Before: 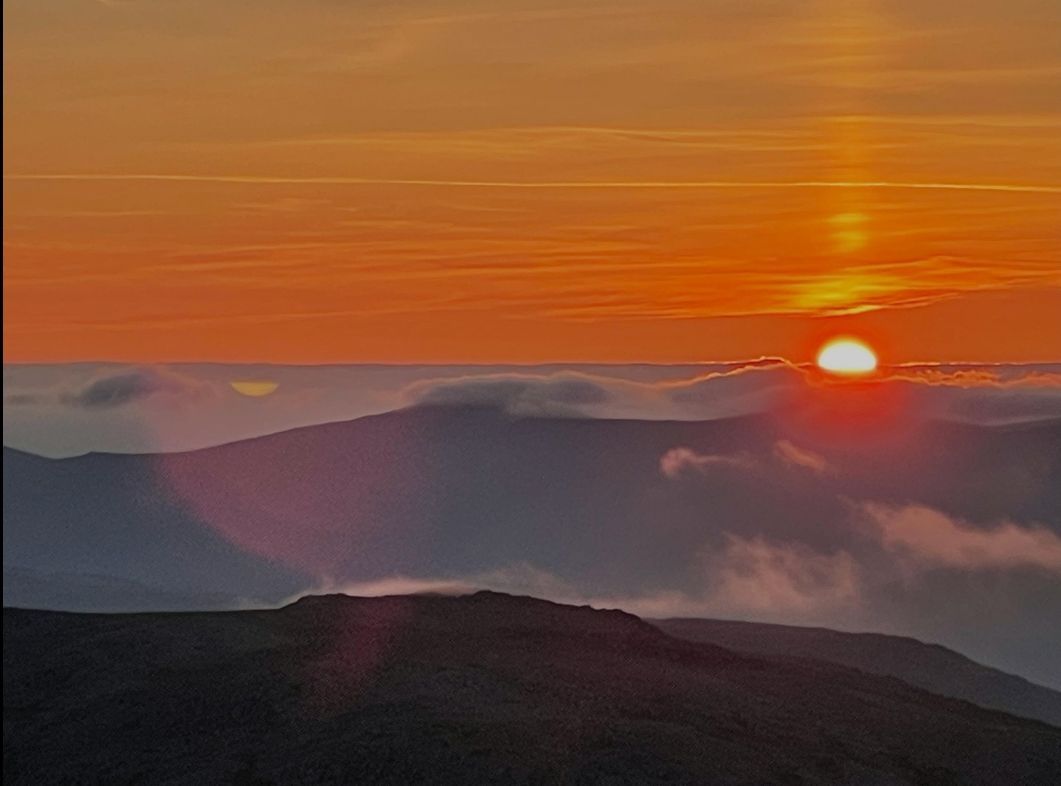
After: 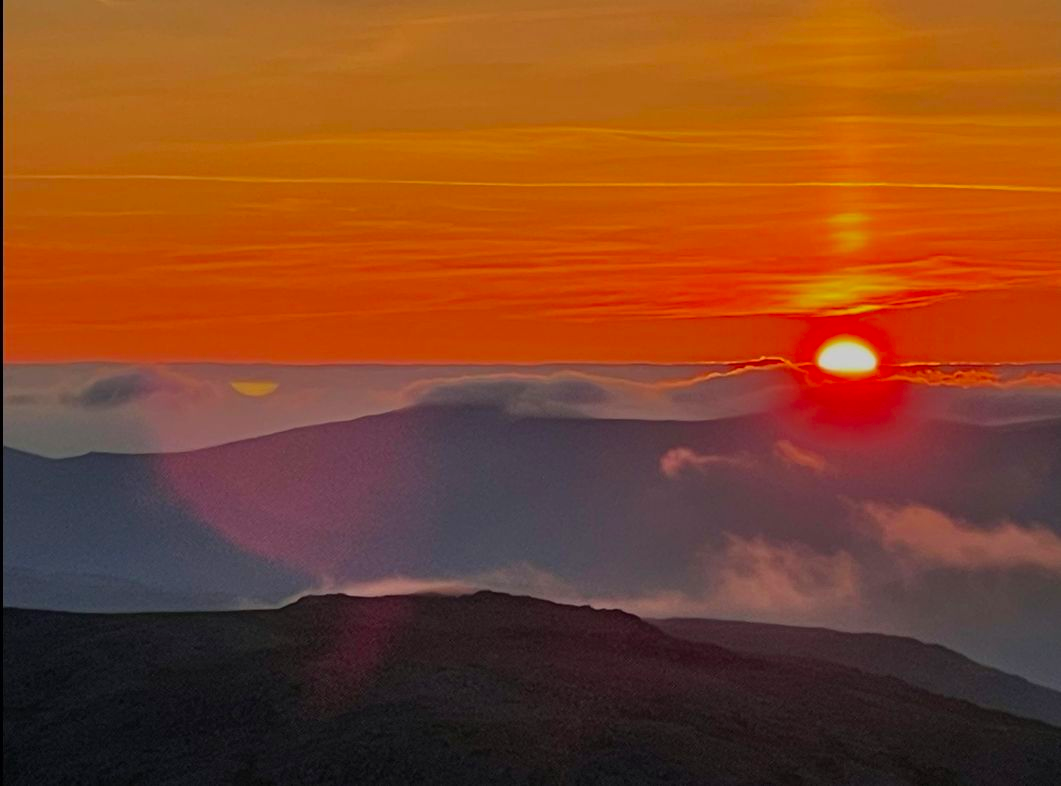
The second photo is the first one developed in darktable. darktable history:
contrast brightness saturation: brightness -0.017, saturation 0.366
